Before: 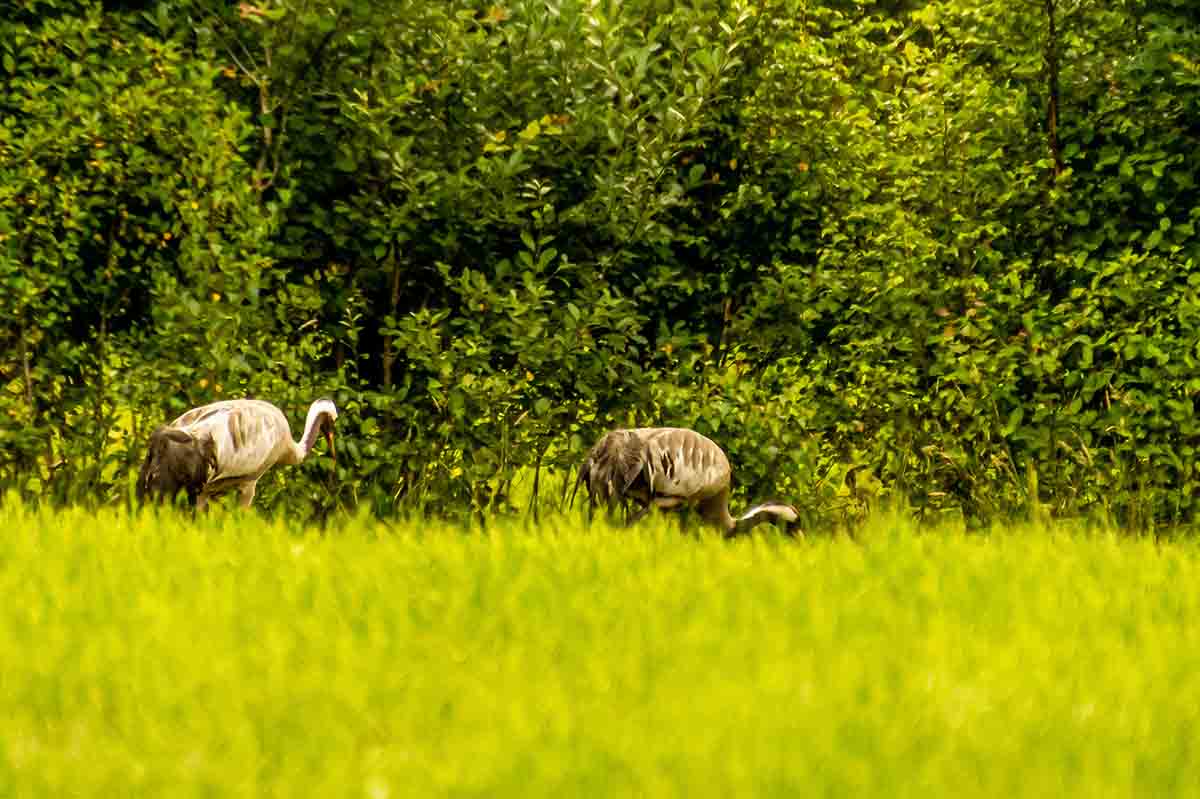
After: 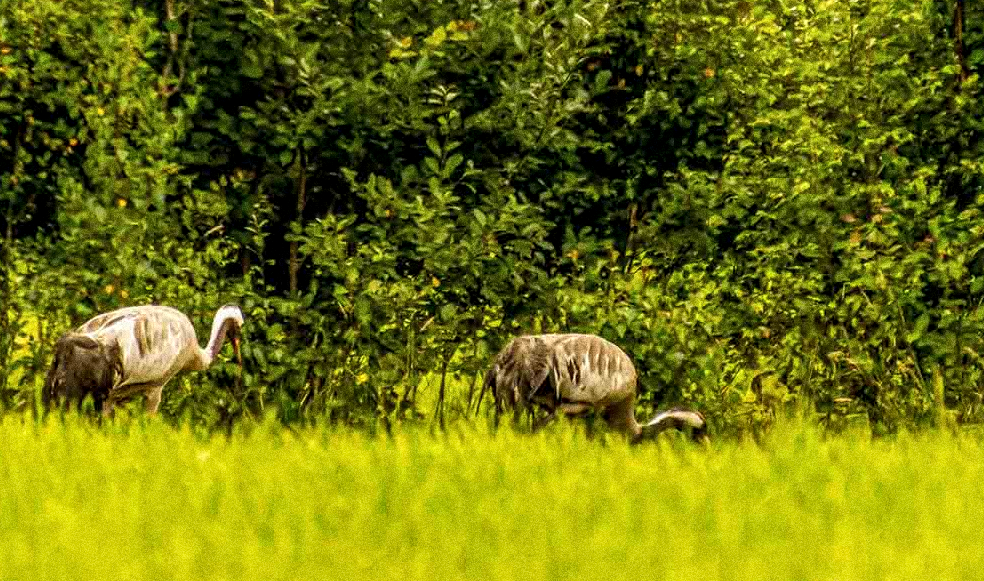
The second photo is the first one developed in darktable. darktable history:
local contrast: on, module defaults
grain: coarseness 14.49 ISO, strength 48.04%, mid-tones bias 35%
crop: left 7.856%, top 11.836%, right 10.12%, bottom 15.387%
